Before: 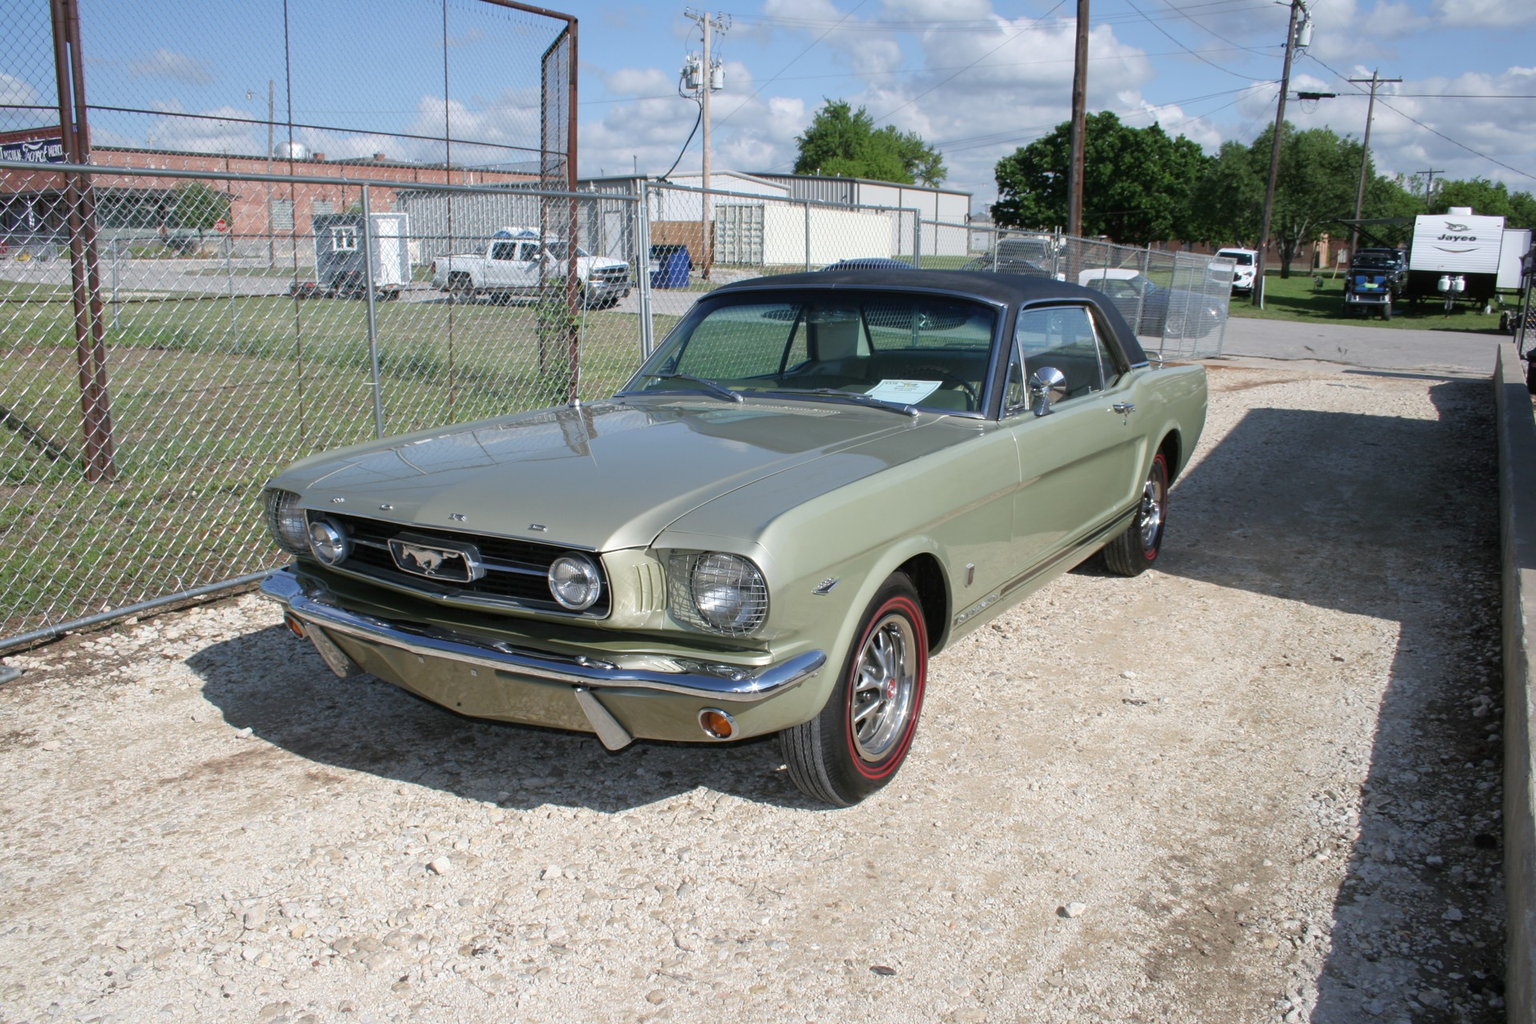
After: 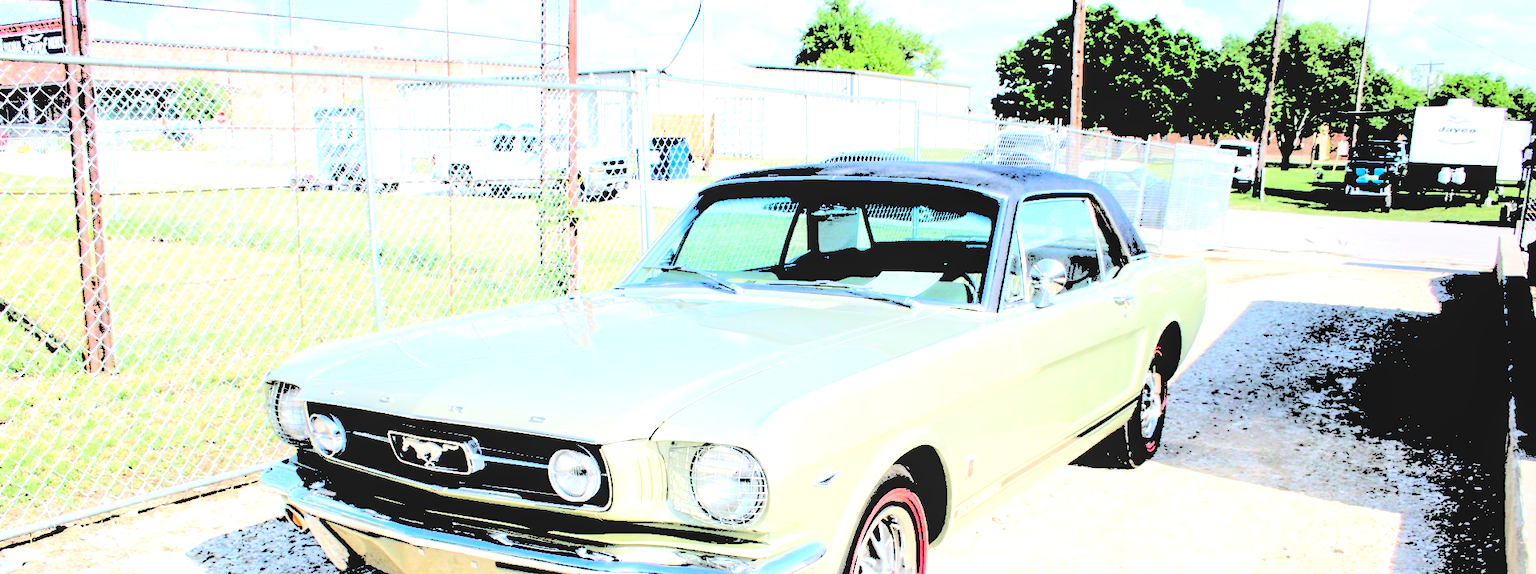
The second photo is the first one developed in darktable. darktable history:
crop and rotate: top 10.605%, bottom 33.274%
local contrast: on, module defaults
levels: levels [0.246, 0.246, 0.506]
